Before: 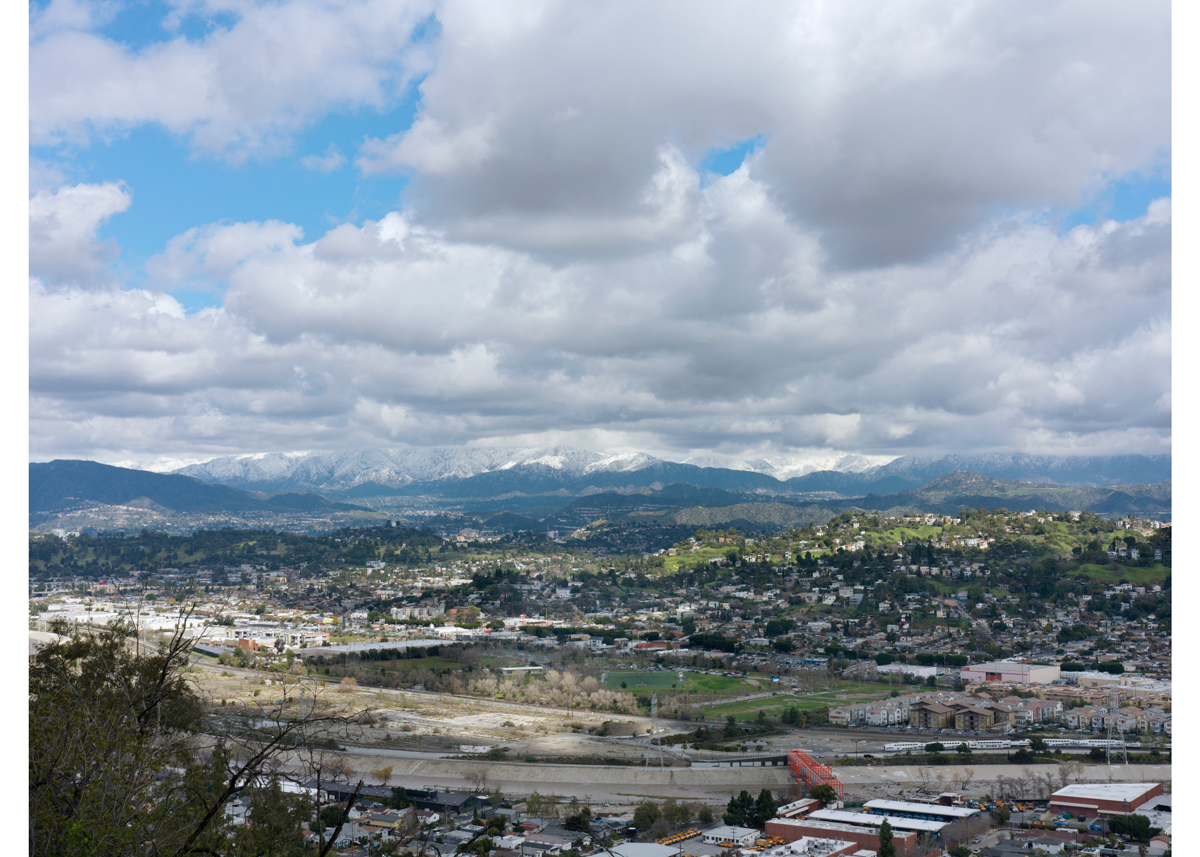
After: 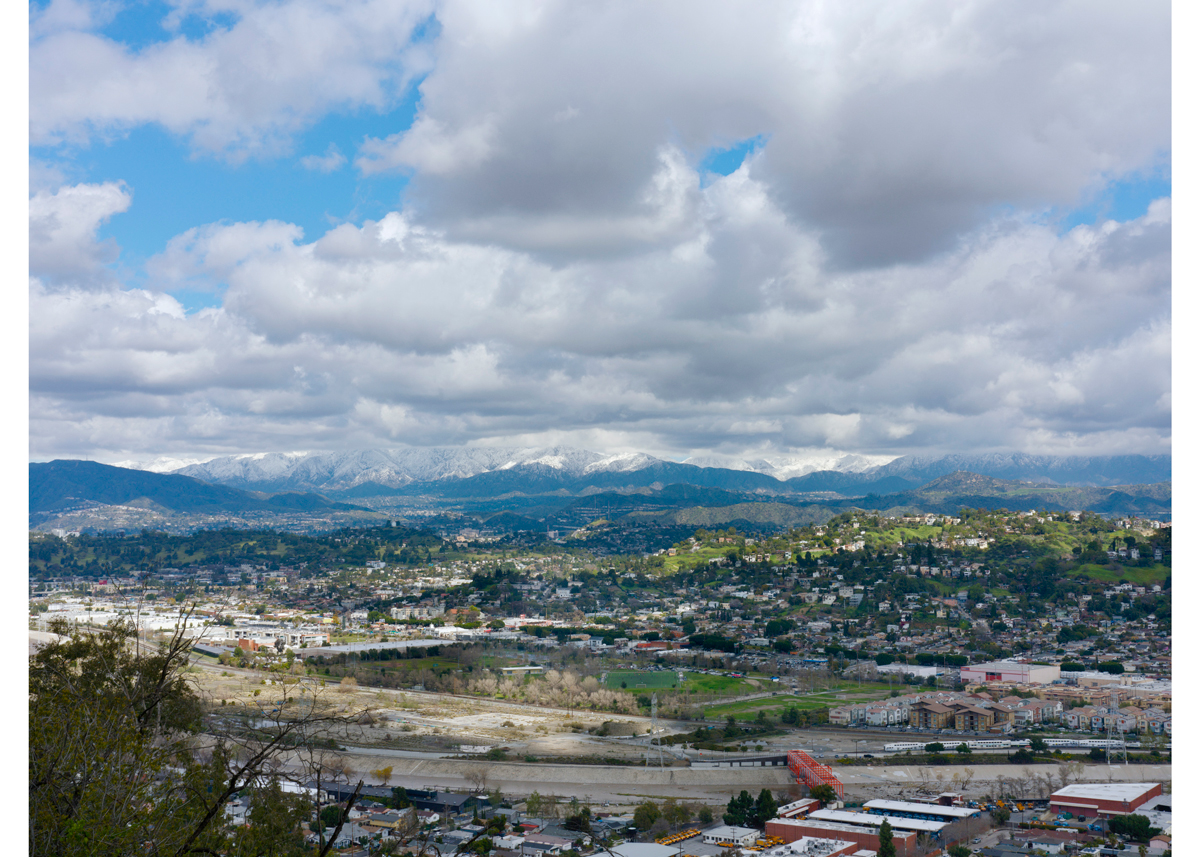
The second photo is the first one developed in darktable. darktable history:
color balance rgb: perceptual saturation grading › global saturation 20%, perceptual saturation grading › highlights -25%, perceptual saturation grading › shadows 50%
shadows and highlights: shadows 25, highlights -25
